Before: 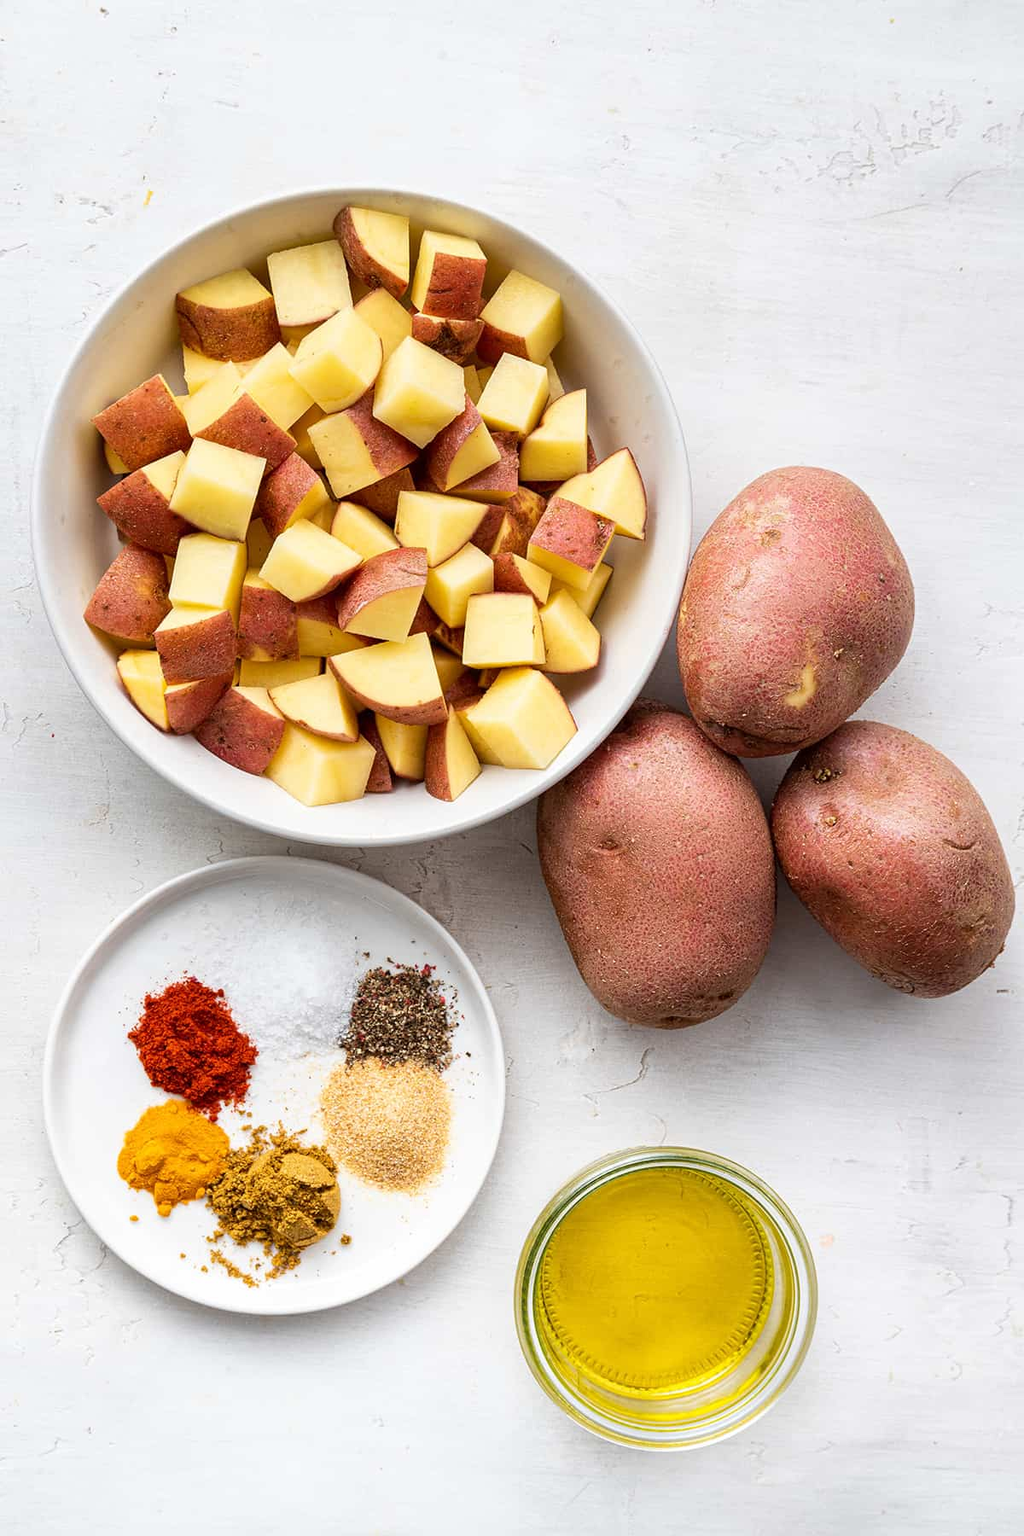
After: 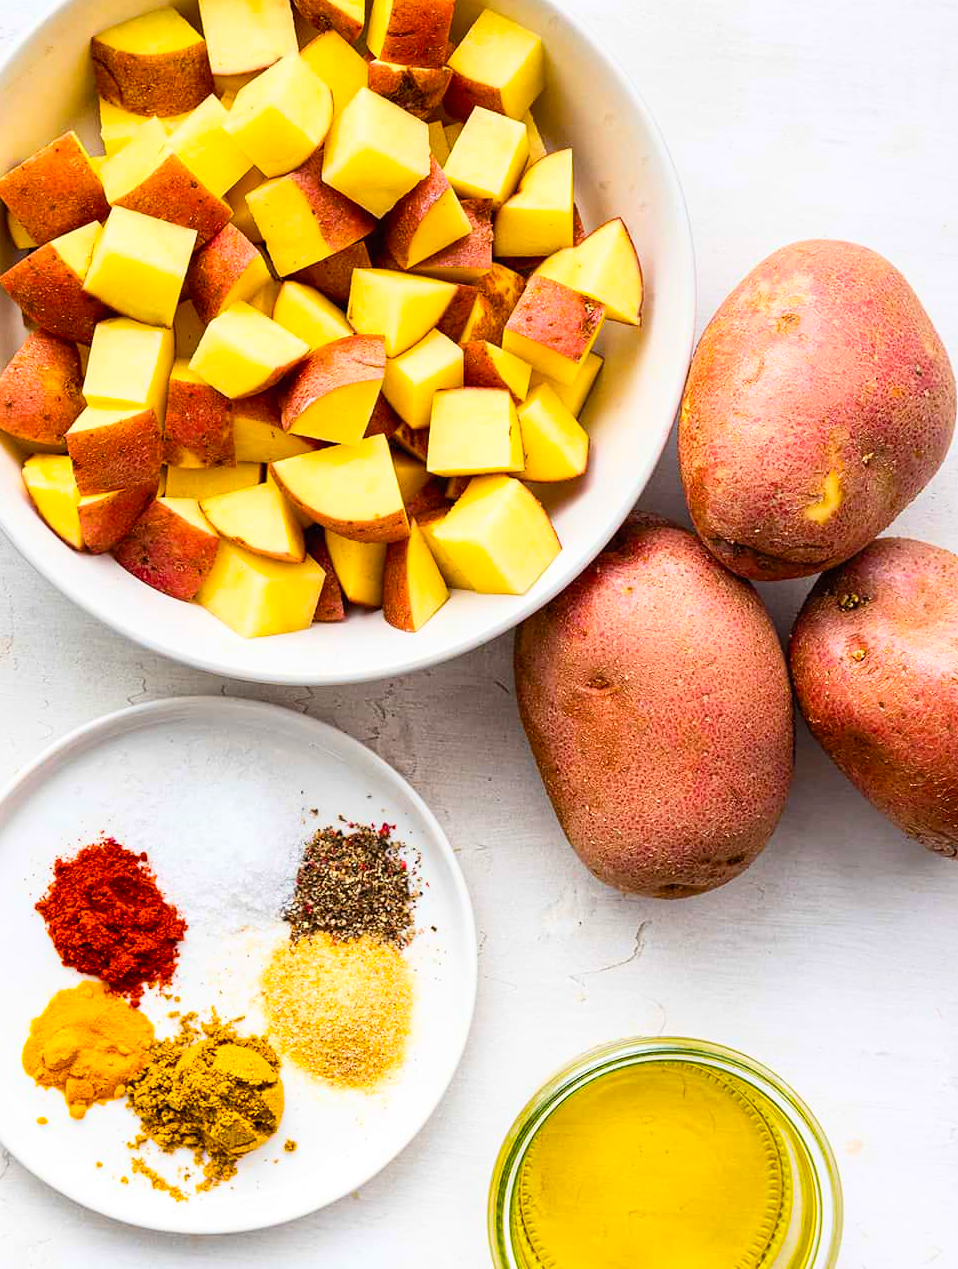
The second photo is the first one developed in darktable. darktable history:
color balance rgb: shadows lift › chroma 1.813%, shadows lift › hue 263.42°, perceptual saturation grading › global saturation 41.368%
crop: left 9.599%, top 17.105%, right 10.552%, bottom 12.36%
contrast brightness saturation: contrast 0.198, brightness 0.148, saturation 0.144
